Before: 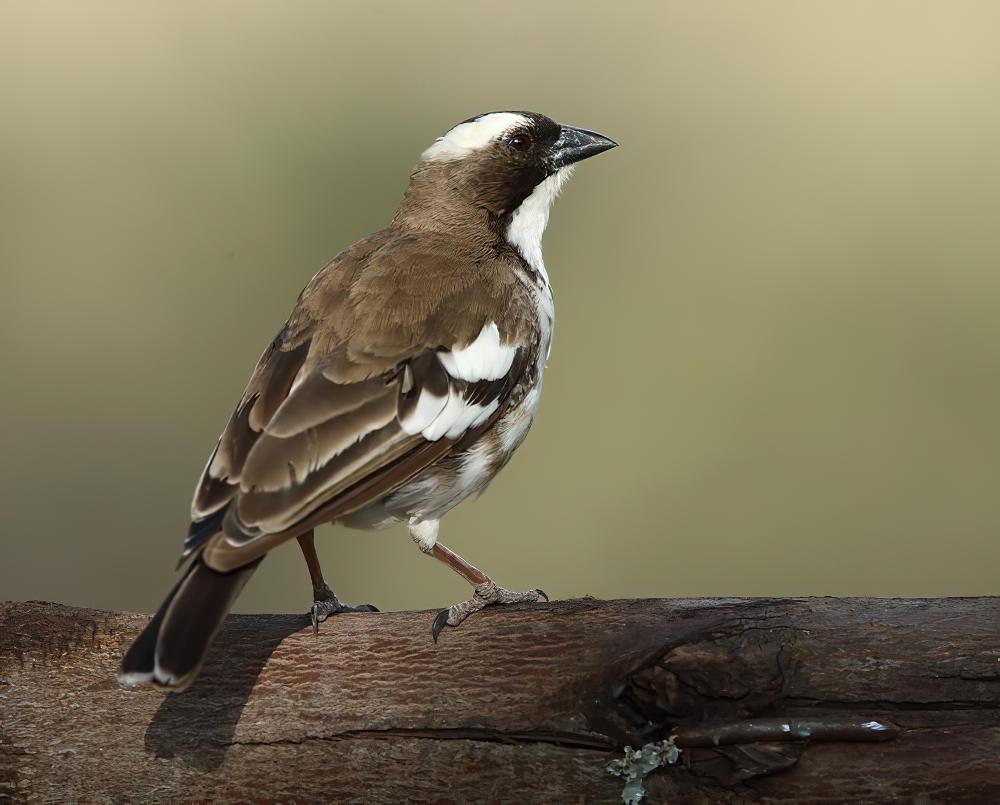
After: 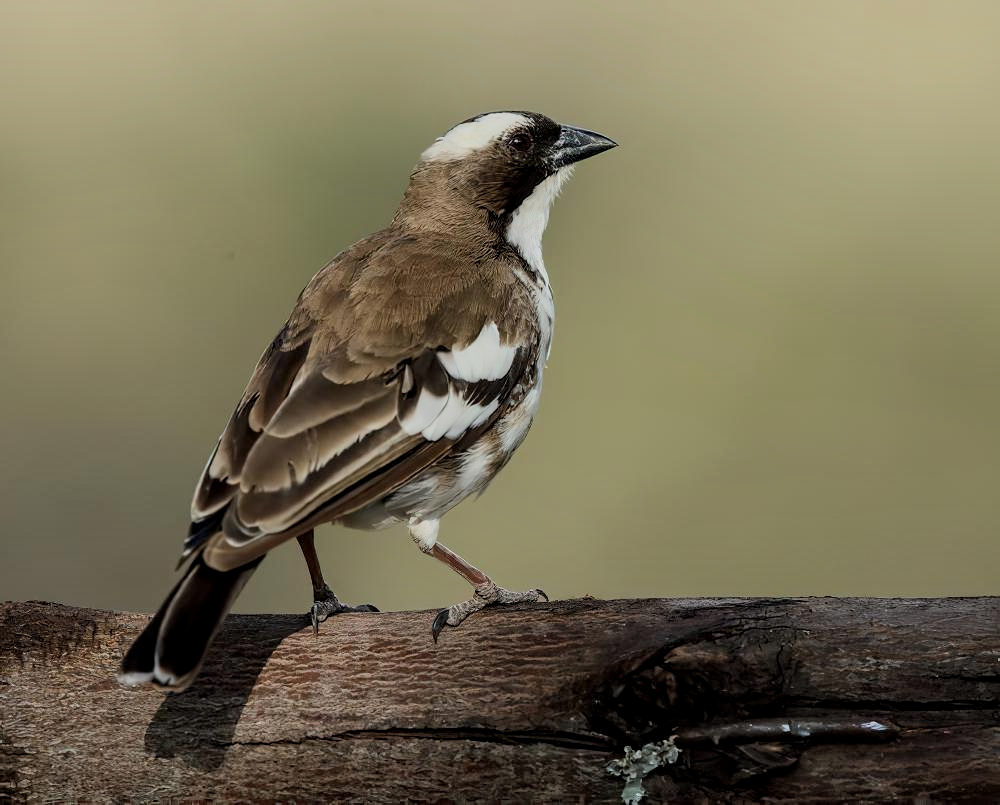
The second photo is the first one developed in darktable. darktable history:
shadows and highlights: radius 125.46, shadows 30.51, highlights -30.51, low approximation 0.01, soften with gaussian
filmic rgb: black relative exposure -7.65 EV, white relative exposure 4.56 EV, hardness 3.61, color science v6 (2022)
local contrast: on, module defaults
